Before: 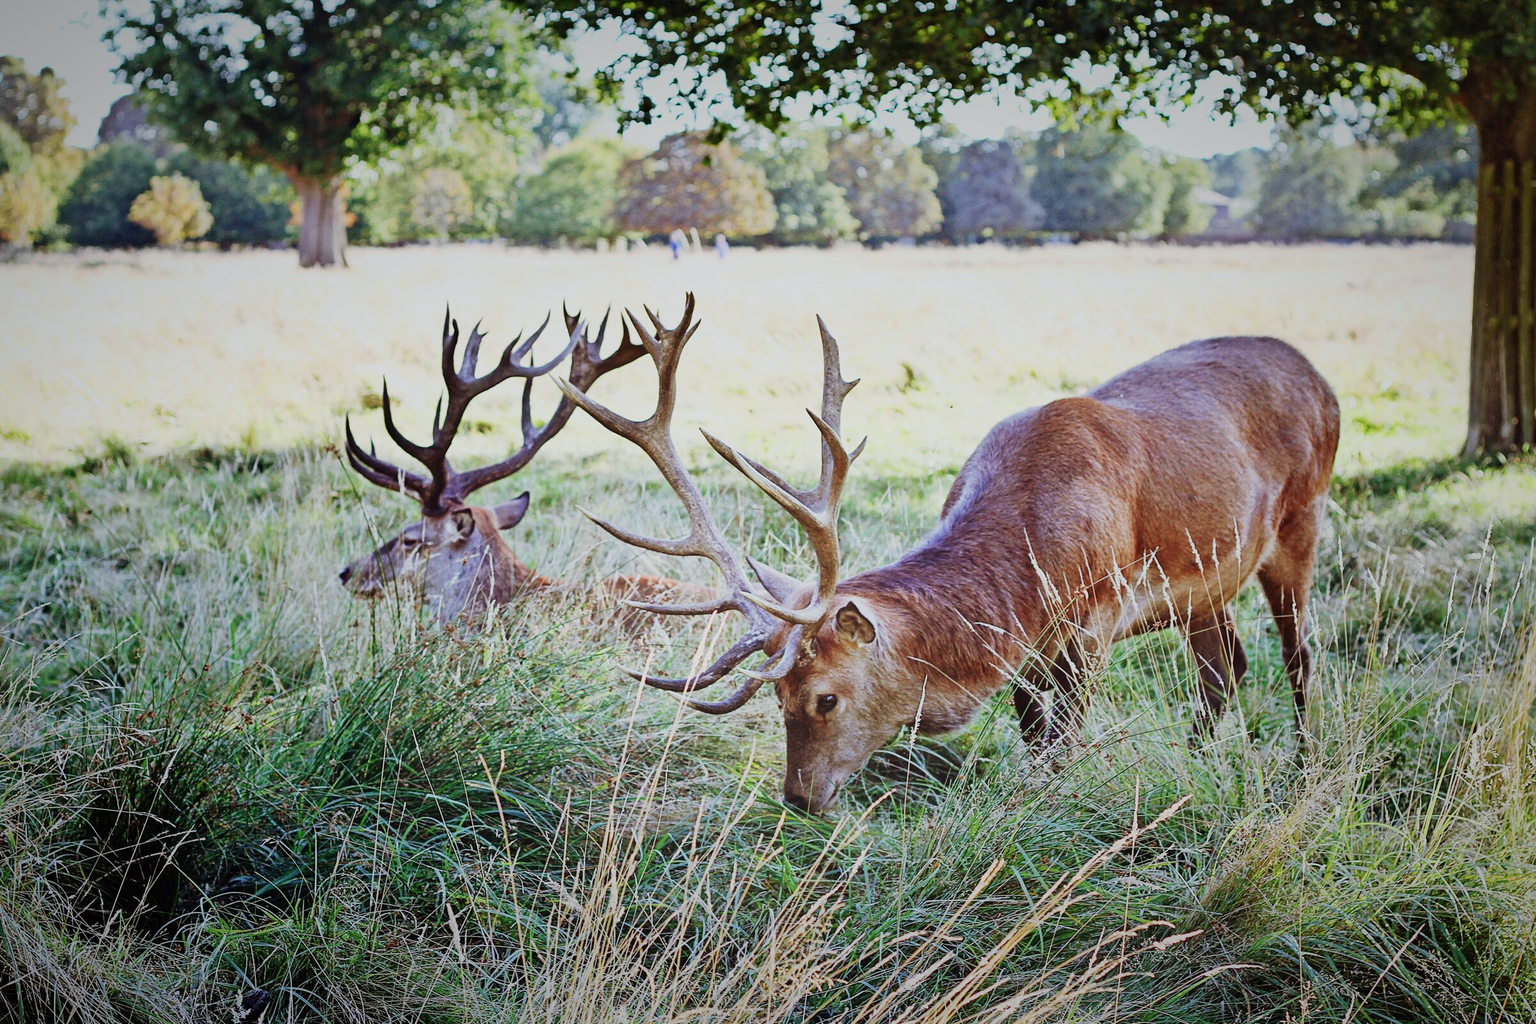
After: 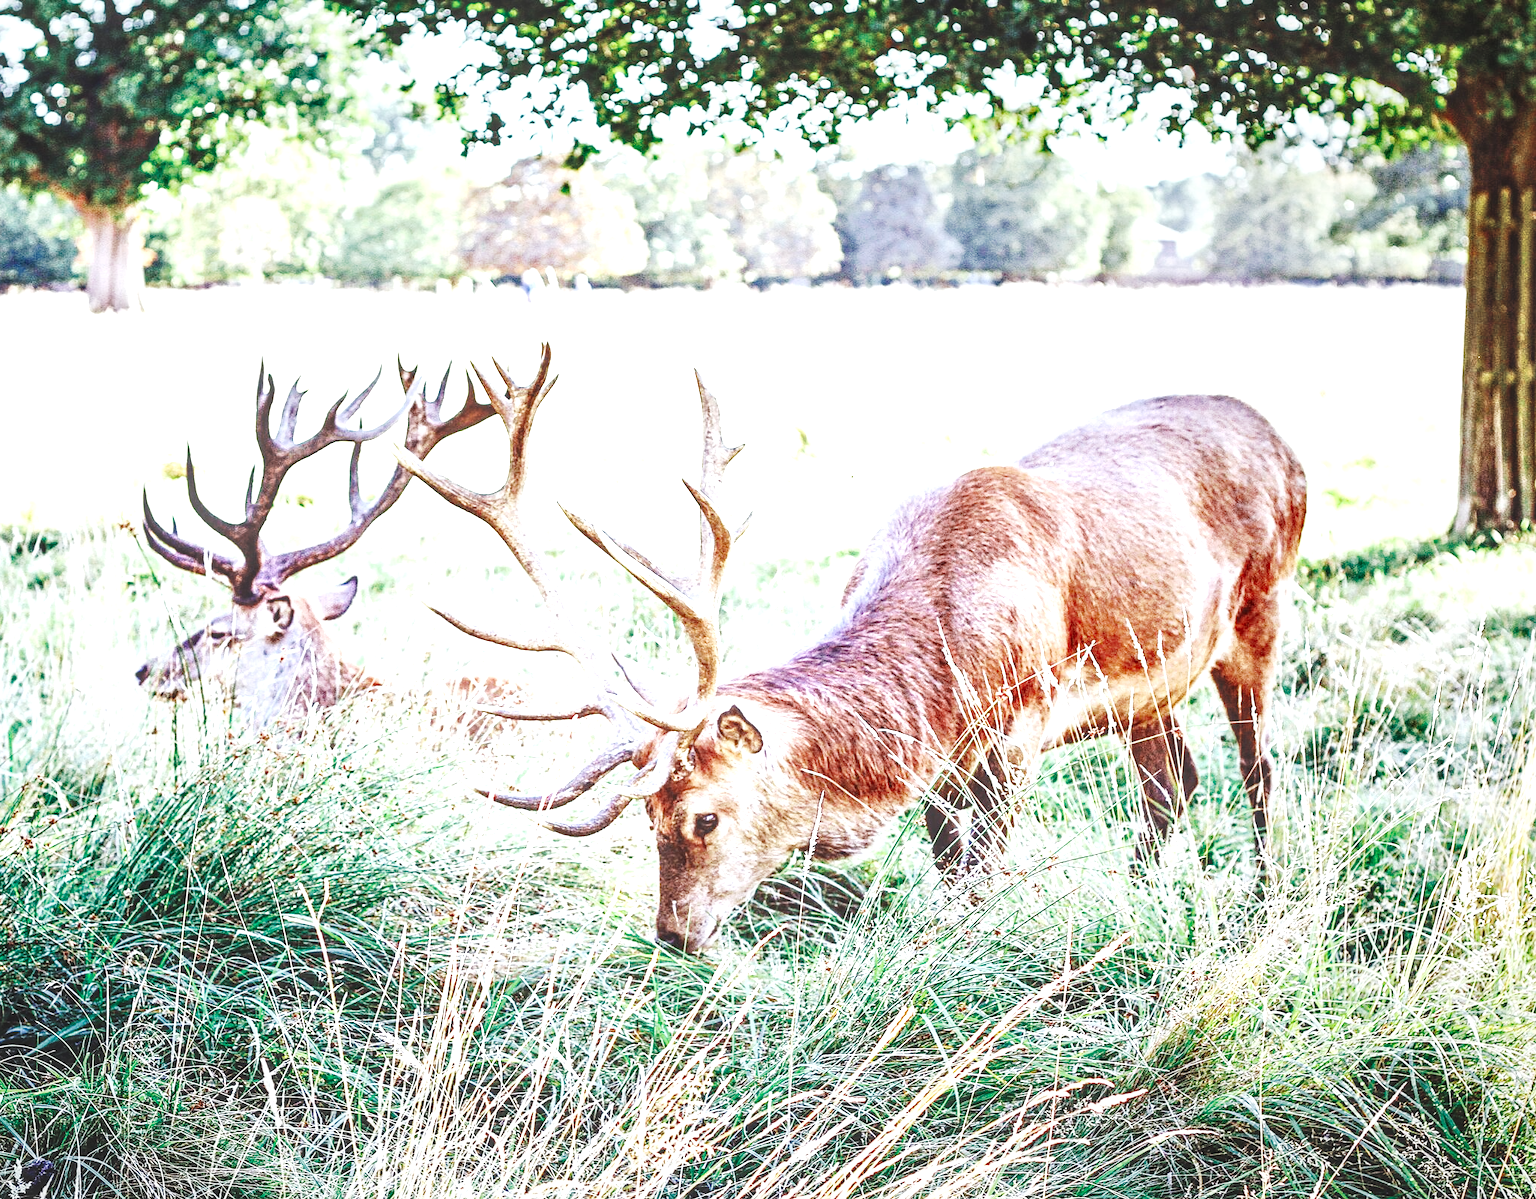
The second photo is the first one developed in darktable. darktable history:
crop and rotate: left 14.584%
local contrast: highlights 0%, shadows 0%, detail 133%
base curve: curves: ch0 [(0, 0) (0.032, 0.025) (0.121, 0.166) (0.206, 0.329) (0.605, 0.79) (1, 1)], preserve colors none
tone equalizer: -8 EV -0.75 EV, -7 EV -0.7 EV, -6 EV -0.6 EV, -5 EV -0.4 EV, -3 EV 0.4 EV, -2 EV 0.6 EV, -1 EV 0.7 EV, +0 EV 0.75 EV, edges refinement/feathering 500, mask exposure compensation -1.57 EV, preserve details no
color zones: curves: ch0 [(0, 0.5) (0.125, 0.4) (0.25, 0.5) (0.375, 0.4) (0.5, 0.4) (0.625, 0.35) (0.75, 0.35) (0.875, 0.5)]; ch1 [(0, 0.35) (0.125, 0.45) (0.25, 0.35) (0.375, 0.35) (0.5, 0.35) (0.625, 0.35) (0.75, 0.45) (0.875, 0.35)]; ch2 [(0, 0.6) (0.125, 0.5) (0.25, 0.5) (0.375, 0.6) (0.5, 0.6) (0.625, 0.5) (0.75, 0.5) (0.875, 0.5)]
color calibration: output R [0.946, 0.065, -0.013, 0], output G [-0.246, 1.264, -0.017, 0], output B [0.046, -0.098, 1.05, 0], illuminant custom, x 0.344, y 0.359, temperature 5045.54 K
exposure: black level correction 0, exposure 1.45 EV, compensate exposure bias true, compensate highlight preservation false
